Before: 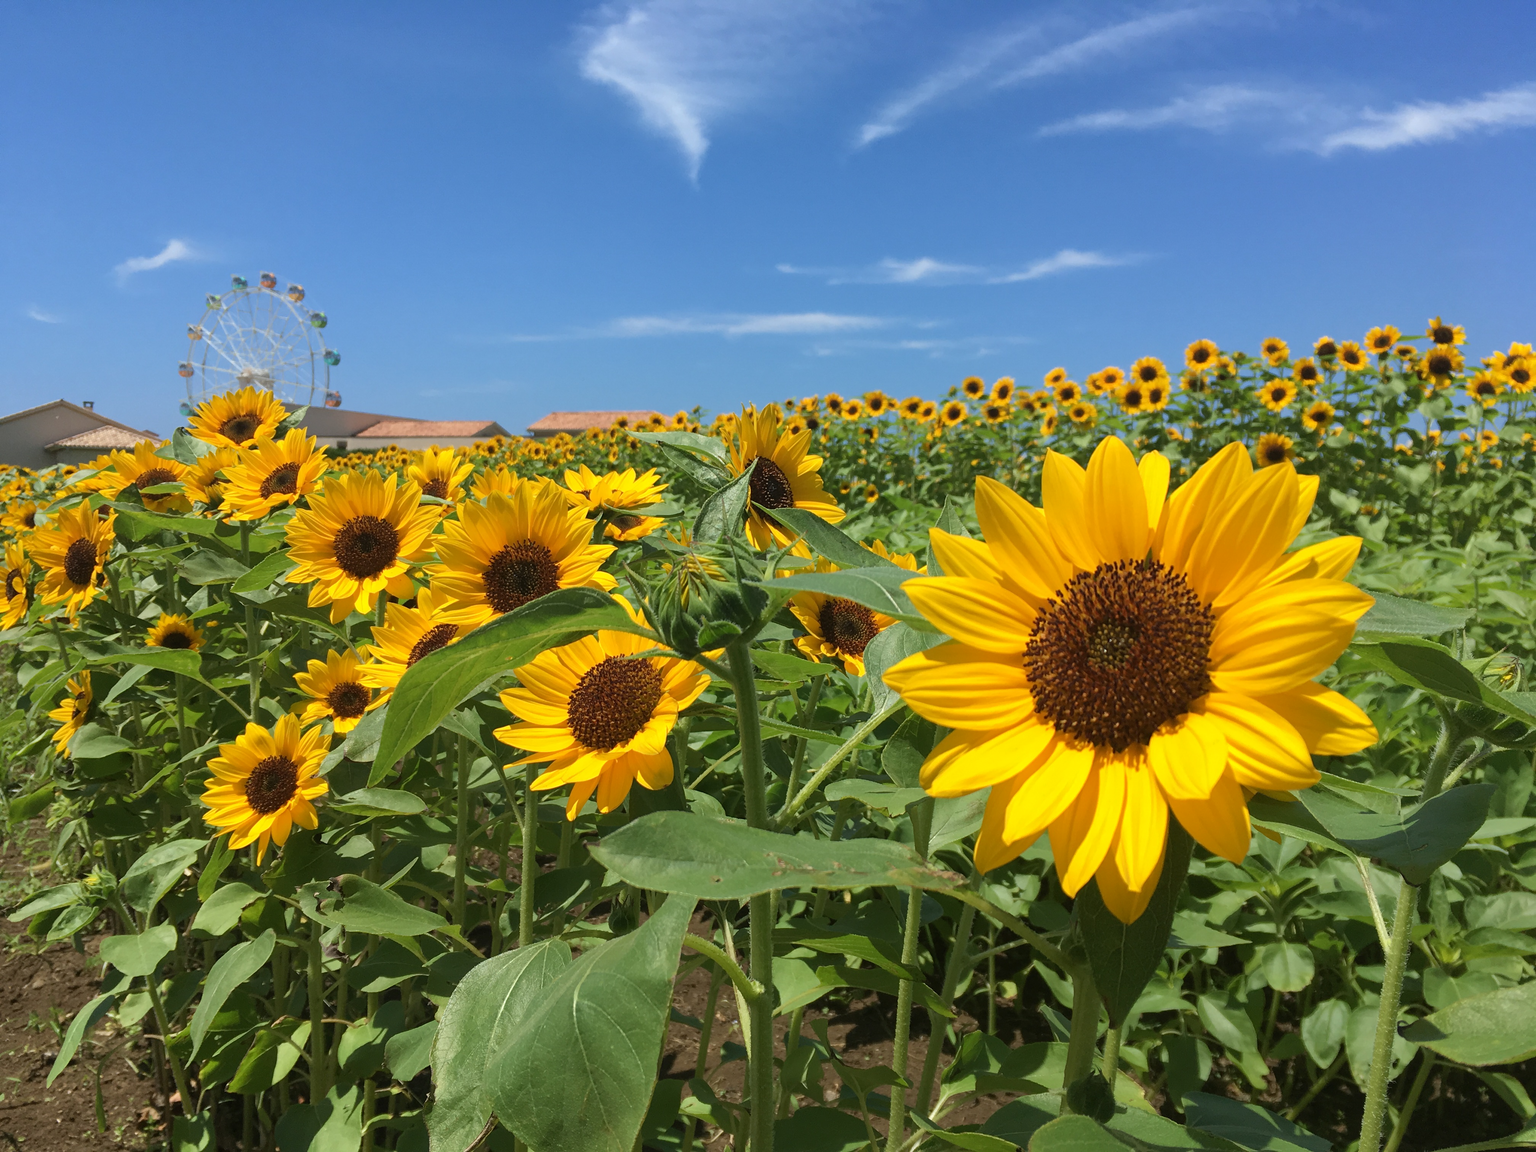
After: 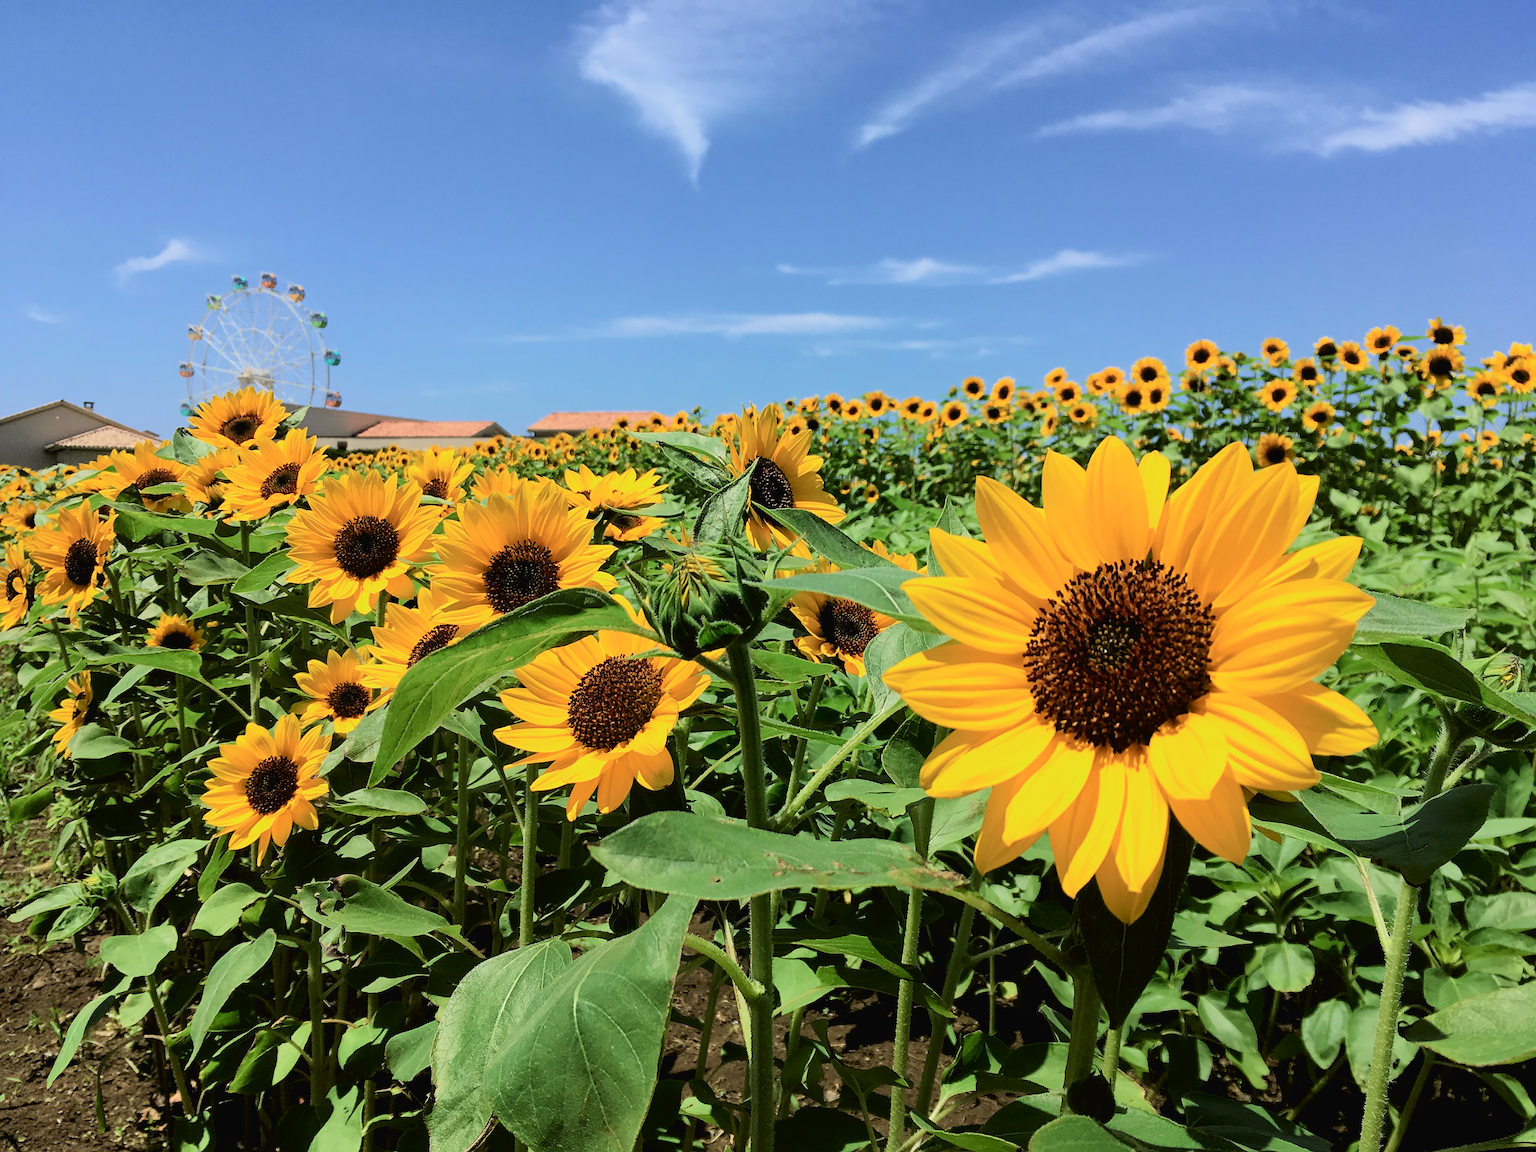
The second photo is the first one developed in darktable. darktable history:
sharpen: on, module defaults
filmic rgb: black relative exposure -5.12 EV, white relative exposure 3.99 EV, hardness 2.88, contrast 1.195, color science v6 (2022)
tone curve: curves: ch0 [(0, 0.018) (0.061, 0.041) (0.205, 0.191) (0.289, 0.292) (0.39, 0.424) (0.493, 0.551) (0.666, 0.743) (0.795, 0.841) (1, 0.998)]; ch1 [(0, 0) (0.385, 0.343) (0.439, 0.415) (0.494, 0.498) (0.501, 0.501) (0.51, 0.509) (0.548, 0.563) (0.586, 0.61) (0.684, 0.658) (0.783, 0.804) (1, 1)]; ch2 [(0, 0) (0.304, 0.31) (0.403, 0.399) (0.441, 0.428) (0.47, 0.469) (0.498, 0.496) (0.524, 0.538) (0.566, 0.579) (0.648, 0.665) (0.697, 0.699) (1, 1)], color space Lab, independent channels, preserve colors none
